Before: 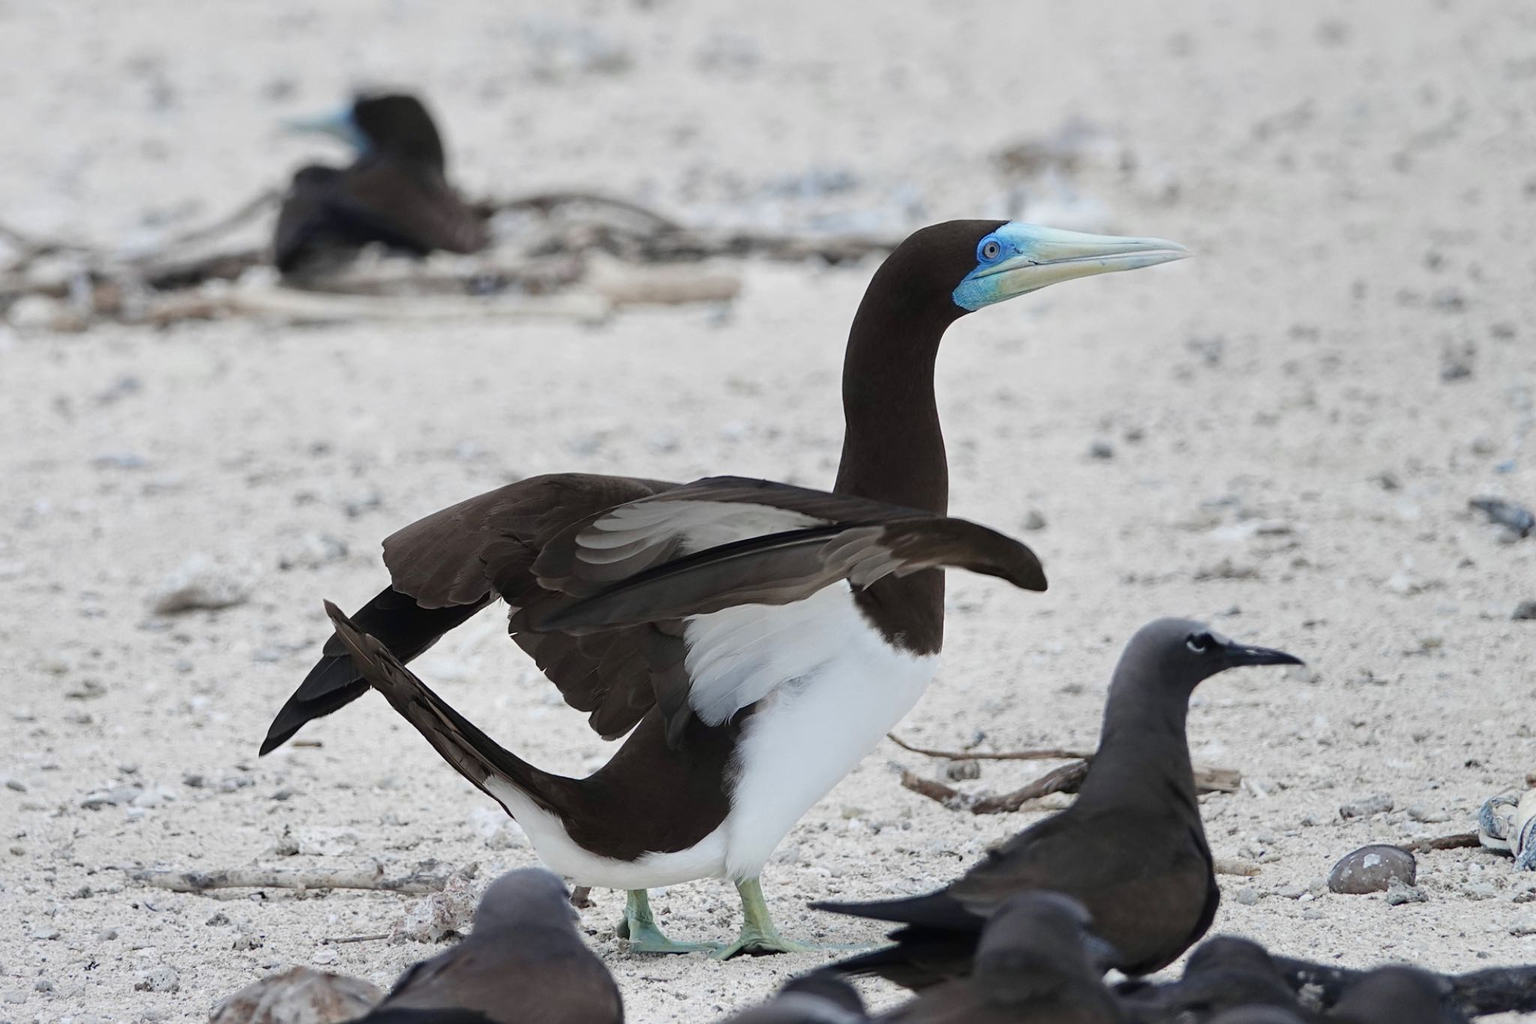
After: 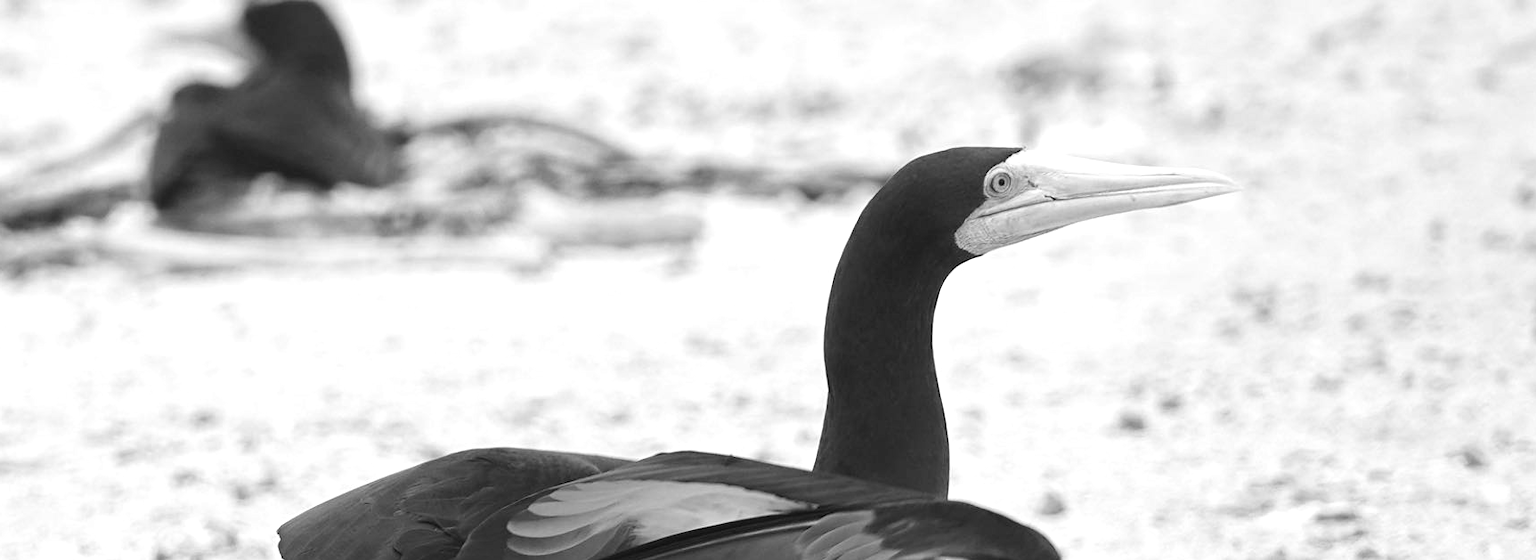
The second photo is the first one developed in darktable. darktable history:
crop and rotate: left 9.691%, top 9.409%, right 6.046%, bottom 44.377%
levels: levels [0, 0.478, 1]
exposure: exposure 0.698 EV, compensate highlight preservation false
color calibration: output gray [0.267, 0.423, 0.267, 0], gray › normalize channels true, illuminant custom, x 0.368, y 0.373, temperature 4344.19 K, gamut compression 0.025
